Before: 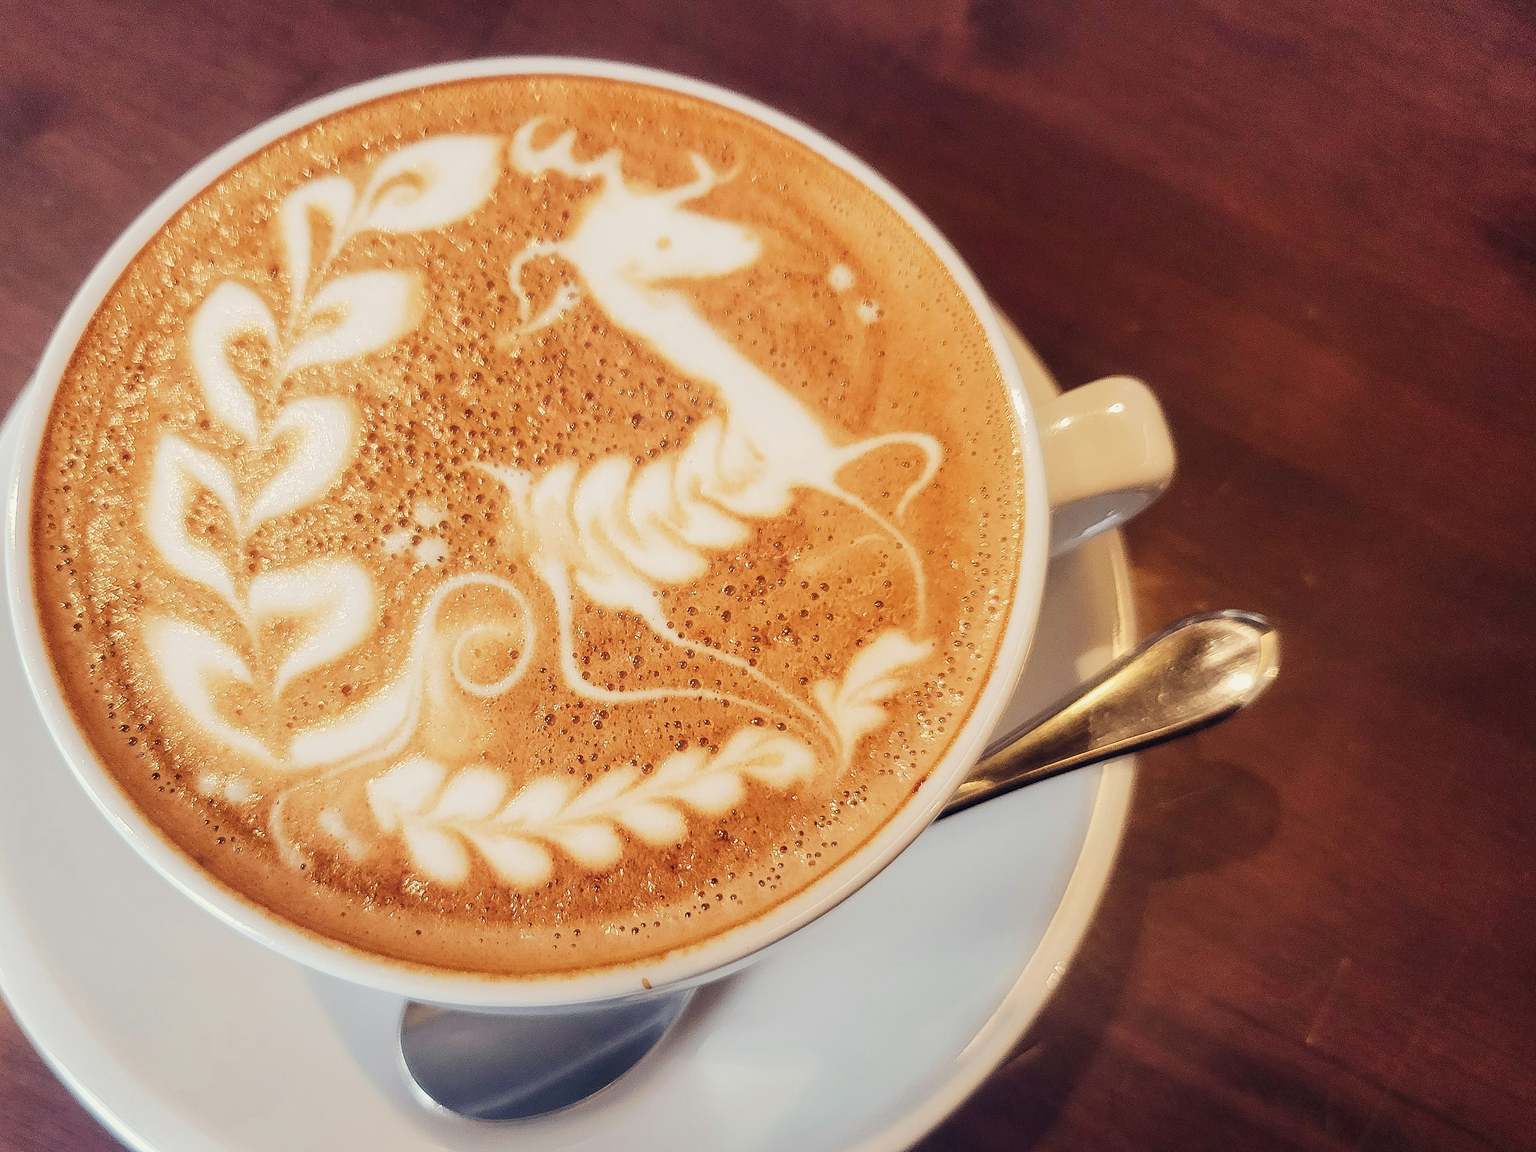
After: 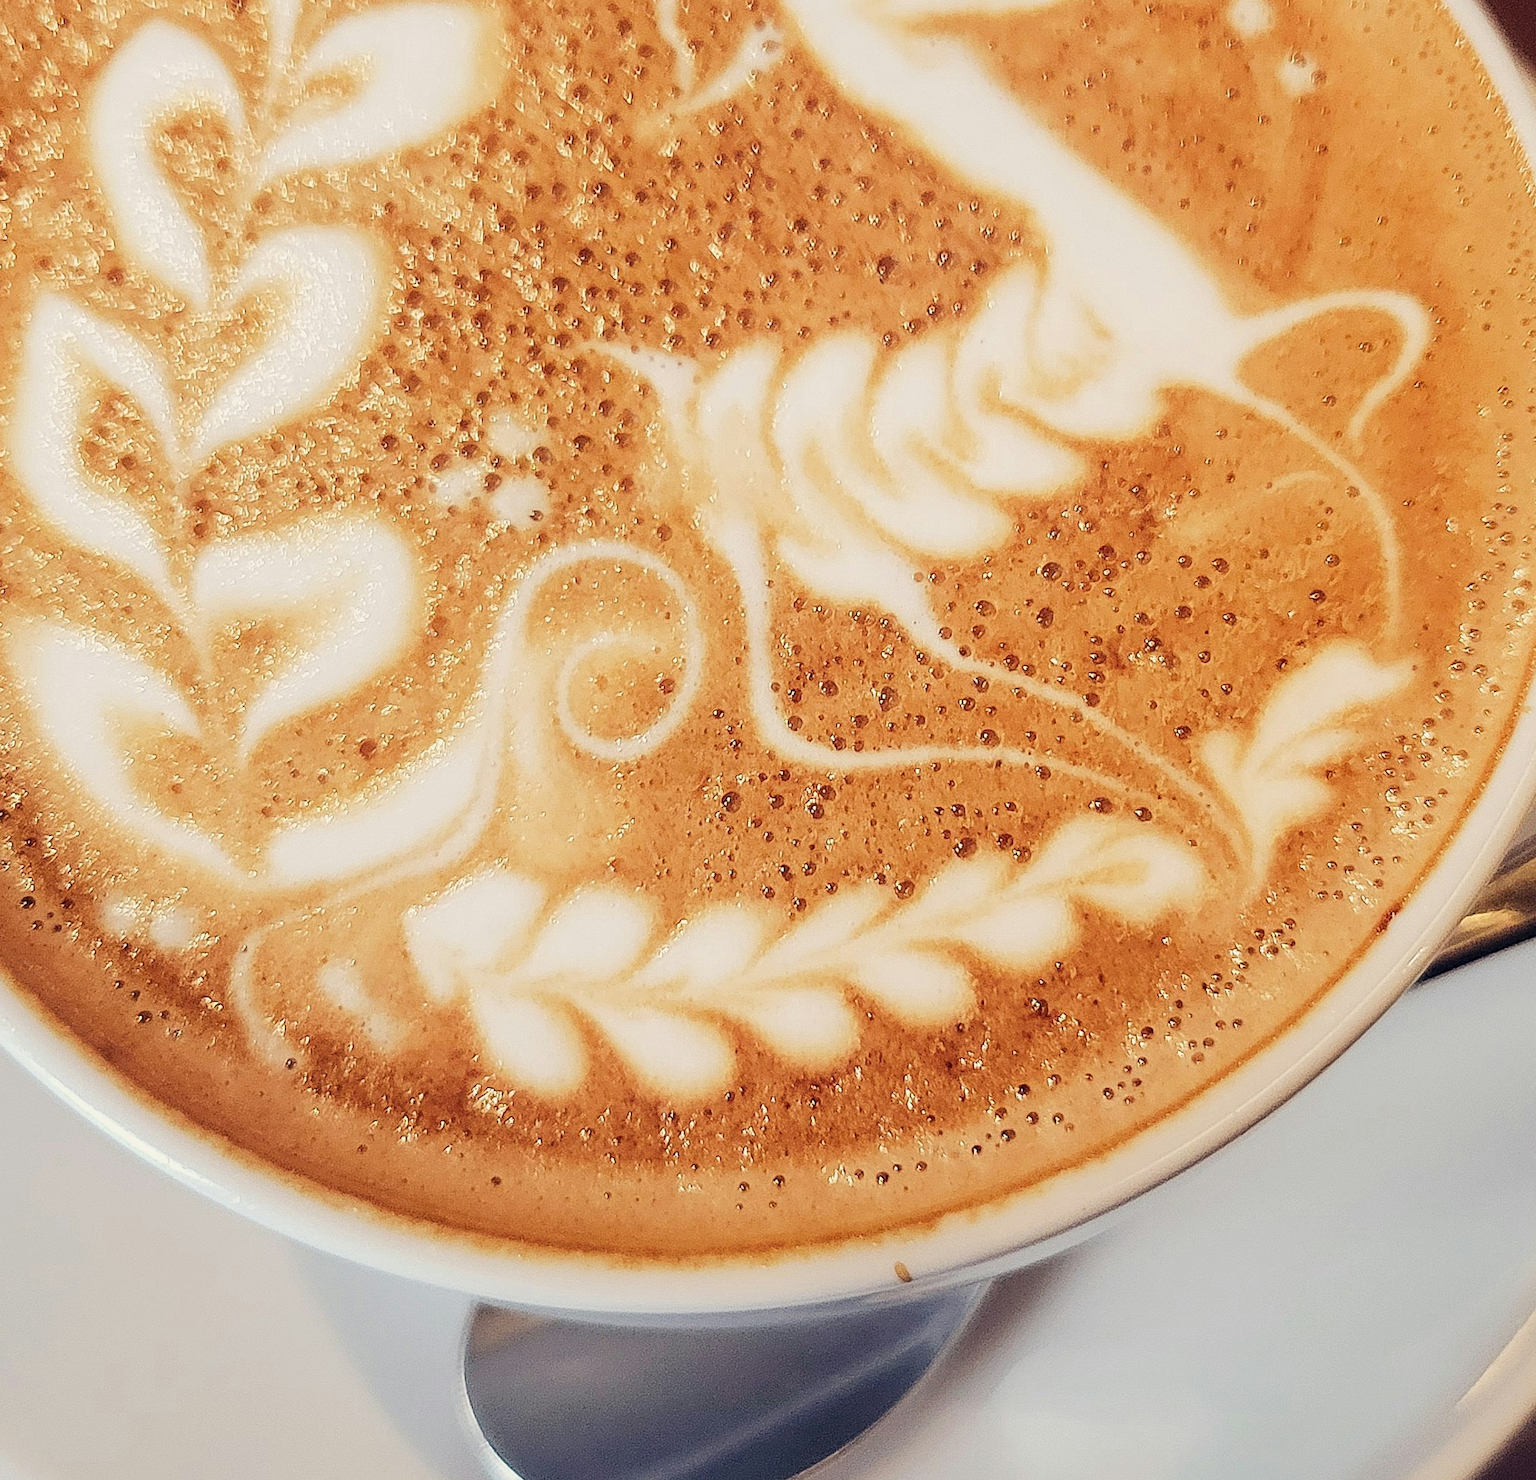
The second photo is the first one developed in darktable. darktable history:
crop: left 9.161%, top 23.454%, right 34.757%, bottom 4.453%
